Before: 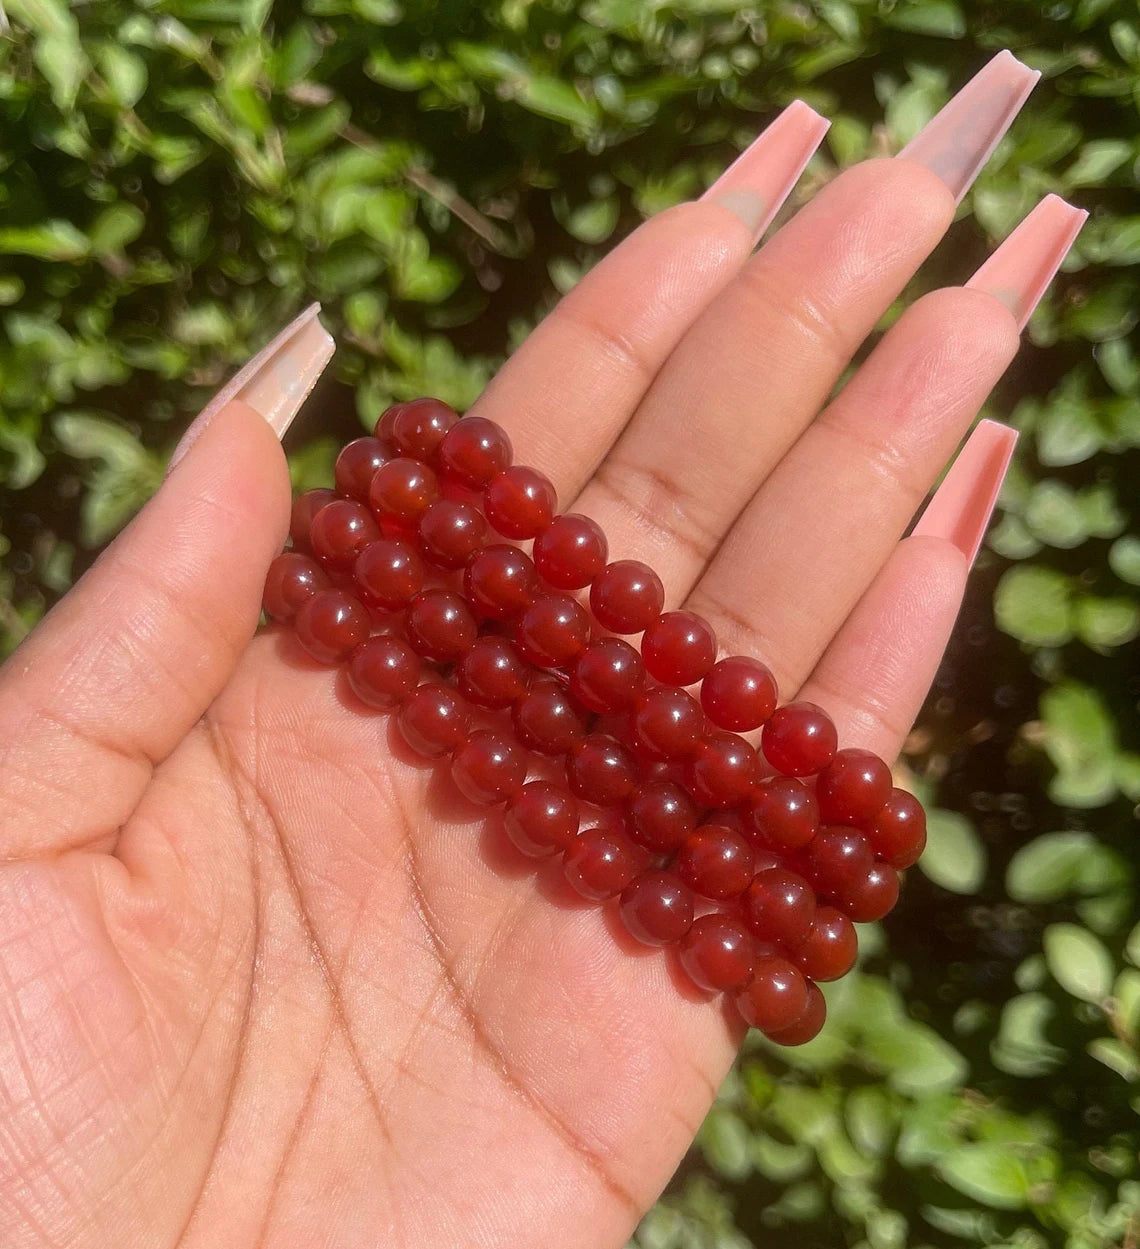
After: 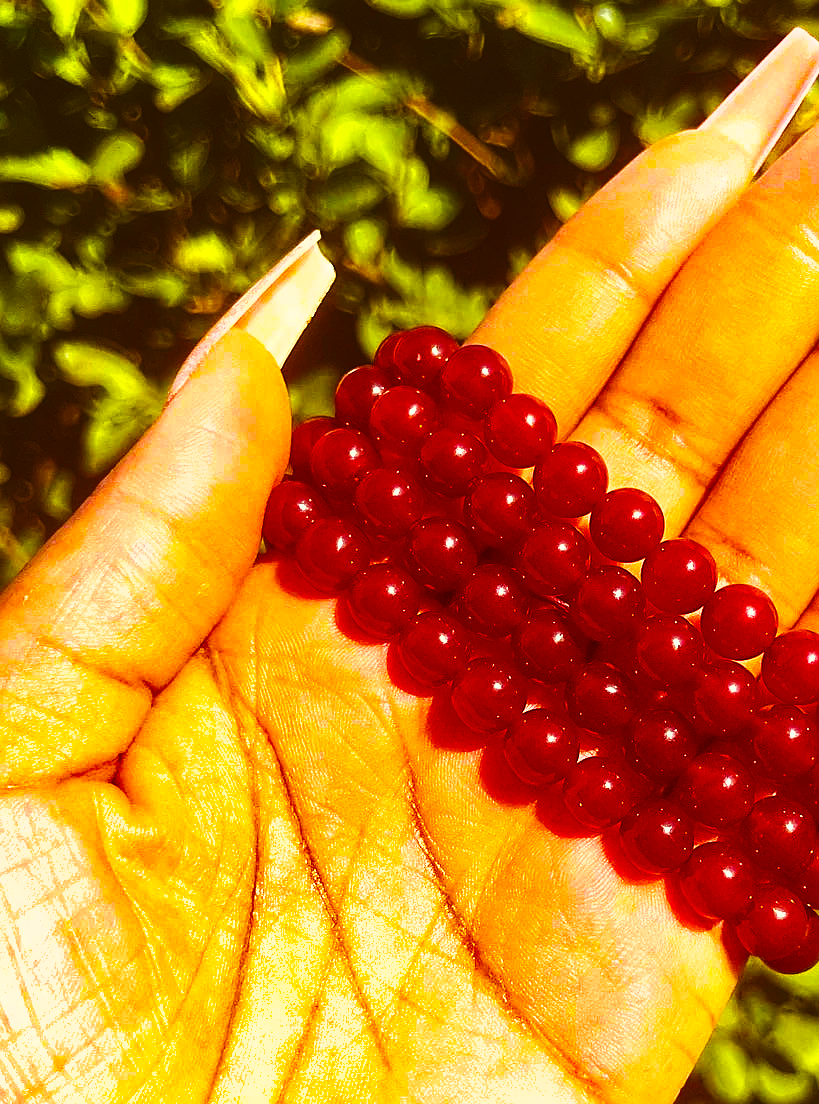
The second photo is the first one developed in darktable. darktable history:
exposure: black level correction -0.015, exposure -0.5 EV, compensate highlight preservation false
color correction: highlights a* -1.43, highlights b* 10.12, shadows a* 0.395, shadows b* 19.35
color balance rgb: linear chroma grading › shadows -30%, linear chroma grading › global chroma 35%, perceptual saturation grading › global saturation 75%, perceptual saturation grading › shadows -30%, perceptual brilliance grading › highlights 75%, perceptual brilliance grading › shadows -30%, global vibrance 35%
base curve: curves: ch0 [(0, 0) (0.032, 0.025) (0.121, 0.166) (0.206, 0.329) (0.605, 0.79) (1, 1)], preserve colors none
shadows and highlights: low approximation 0.01, soften with gaussian
crop: top 5.803%, right 27.864%, bottom 5.804%
sharpen: on, module defaults
rgb levels: mode RGB, independent channels, levels [[0, 0.474, 1], [0, 0.5, 1], [0, 0.5, 1]]
